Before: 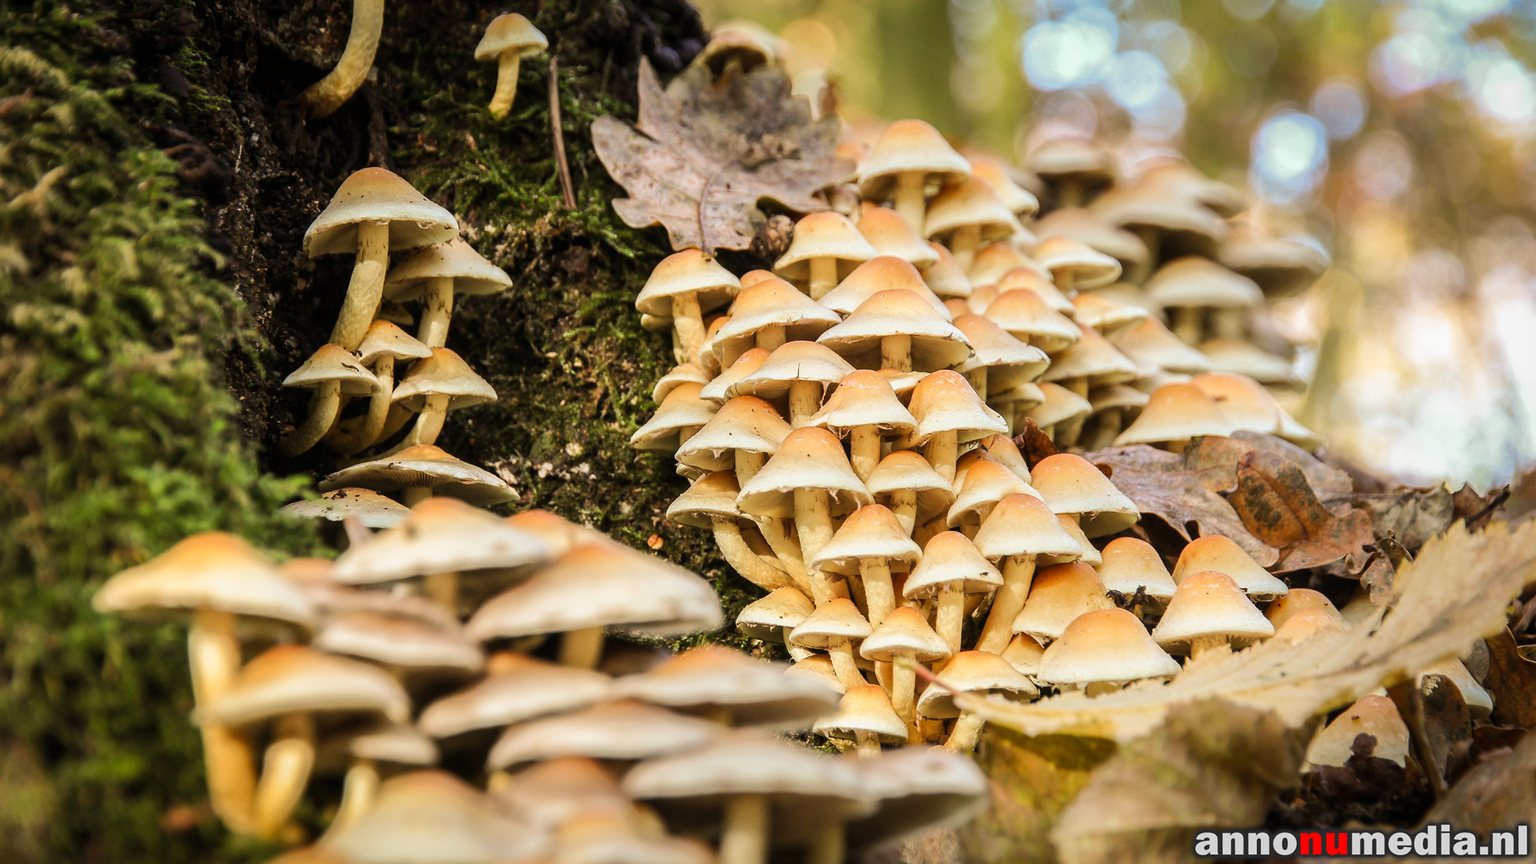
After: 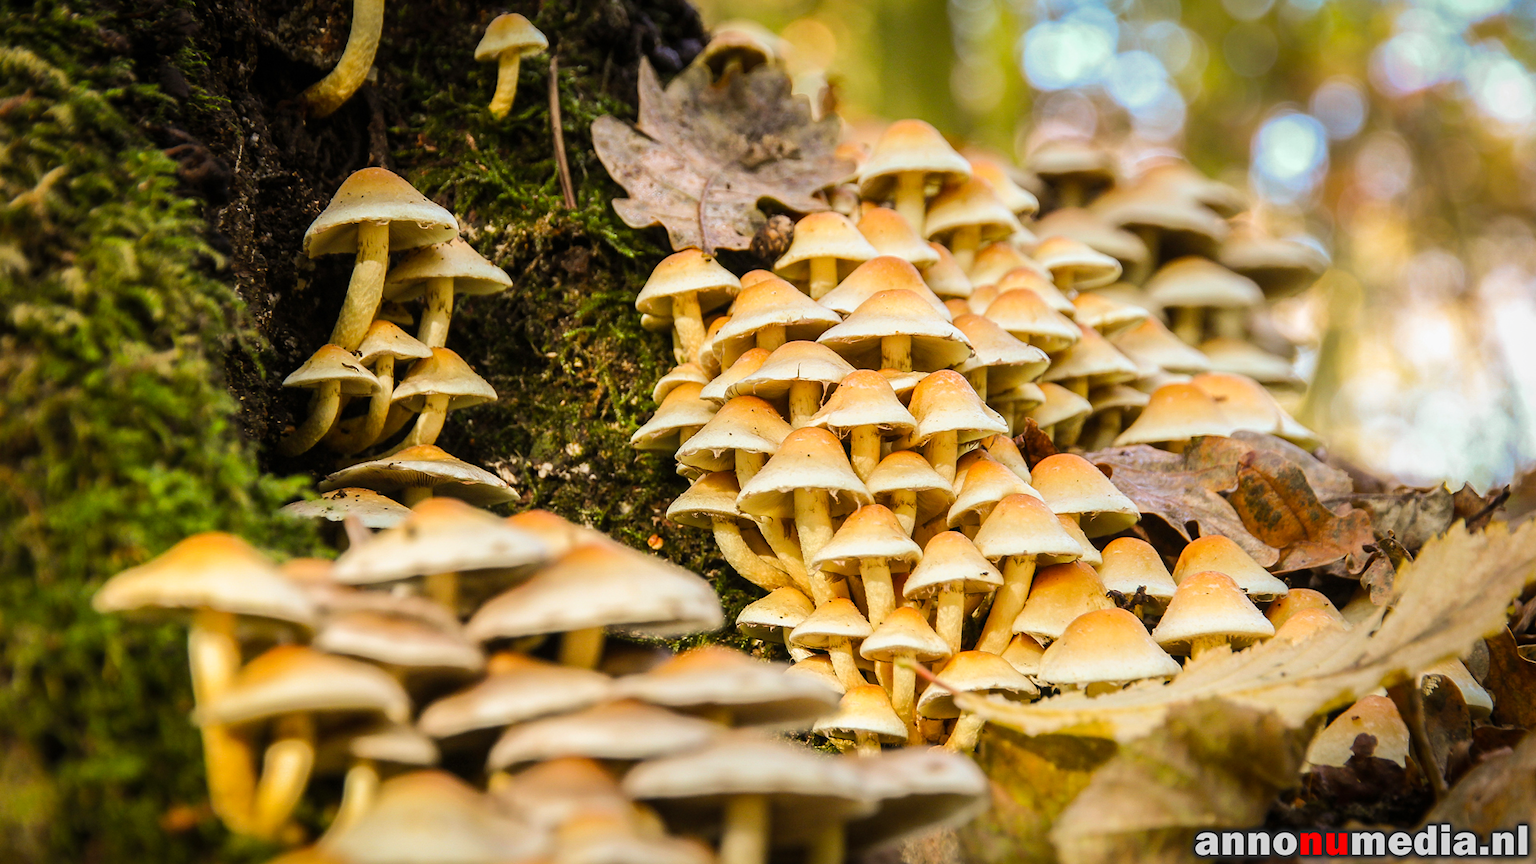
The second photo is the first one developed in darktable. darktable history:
color correction: highlights a* 0.003, highlights b* -0.283
tone equalizer: on, module defaults
color balance rgb: linear chroma grading › global chroma 6.48%, perceptual saturation grading › global saturation 12.96%, global vibrance 6.02%
